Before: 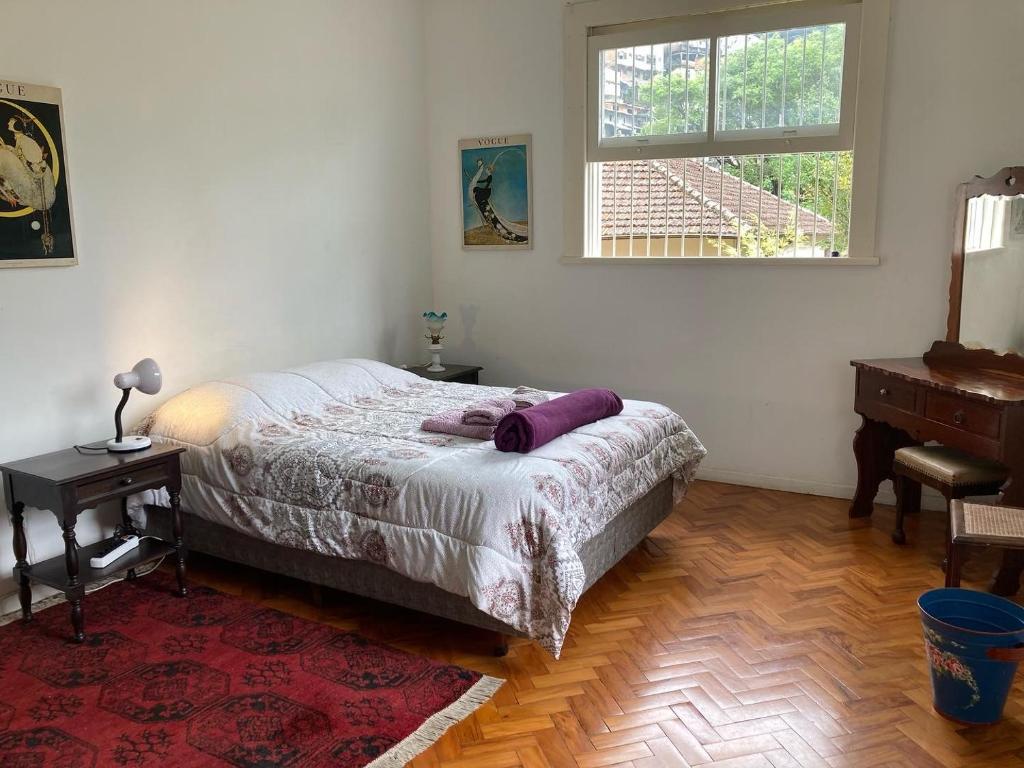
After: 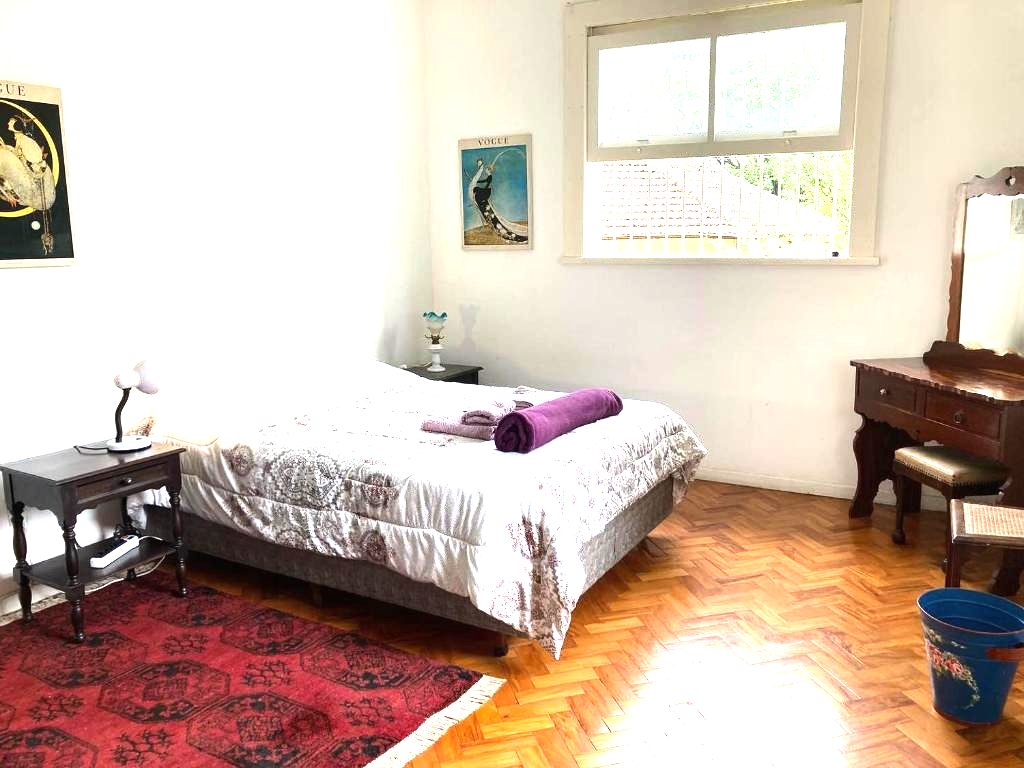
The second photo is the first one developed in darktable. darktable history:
tone equalizer: -8 EV -0.405 EV, -7 EV -0.406 EV, -6 EV -0.372 EV, -5 EV -0.256 EV, -3 EV 0.188 EV, -2 EV 0.342 EV, -1 EV 0.407 EV, +0 EV 0.399 EV, edges refinement/feathering 500, mask exposure compensation -1.57 EV, preserve details no
exposure: black level correction 0, exposure 1.379 EV, compensate exposure bias true, compensate highlight preservation false
